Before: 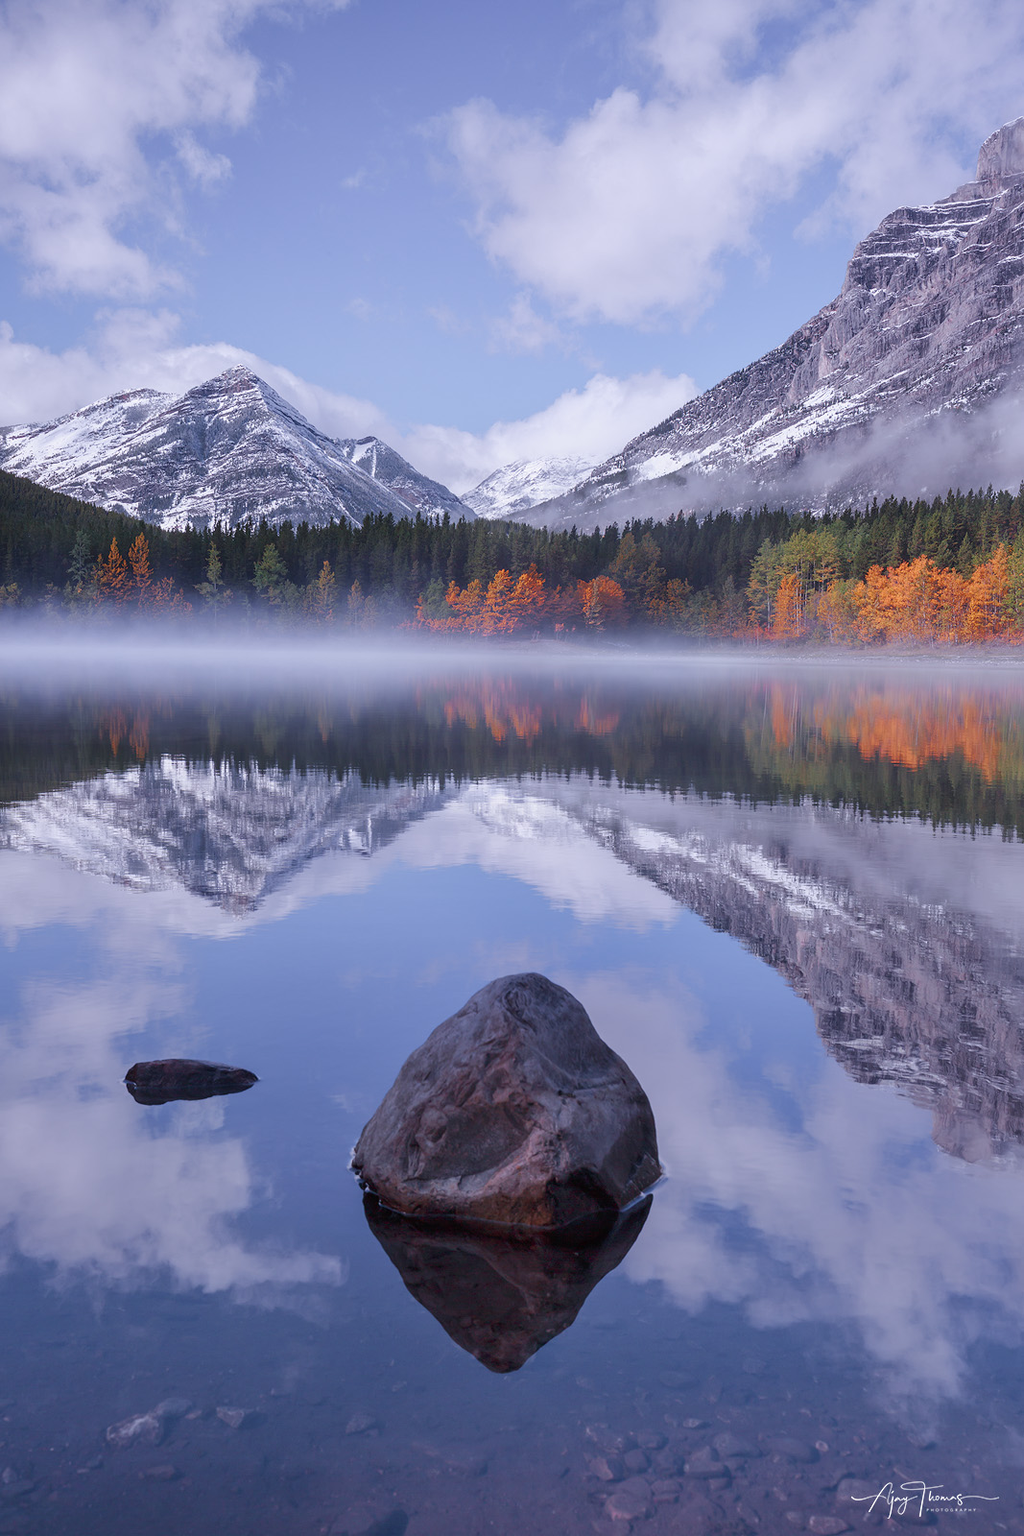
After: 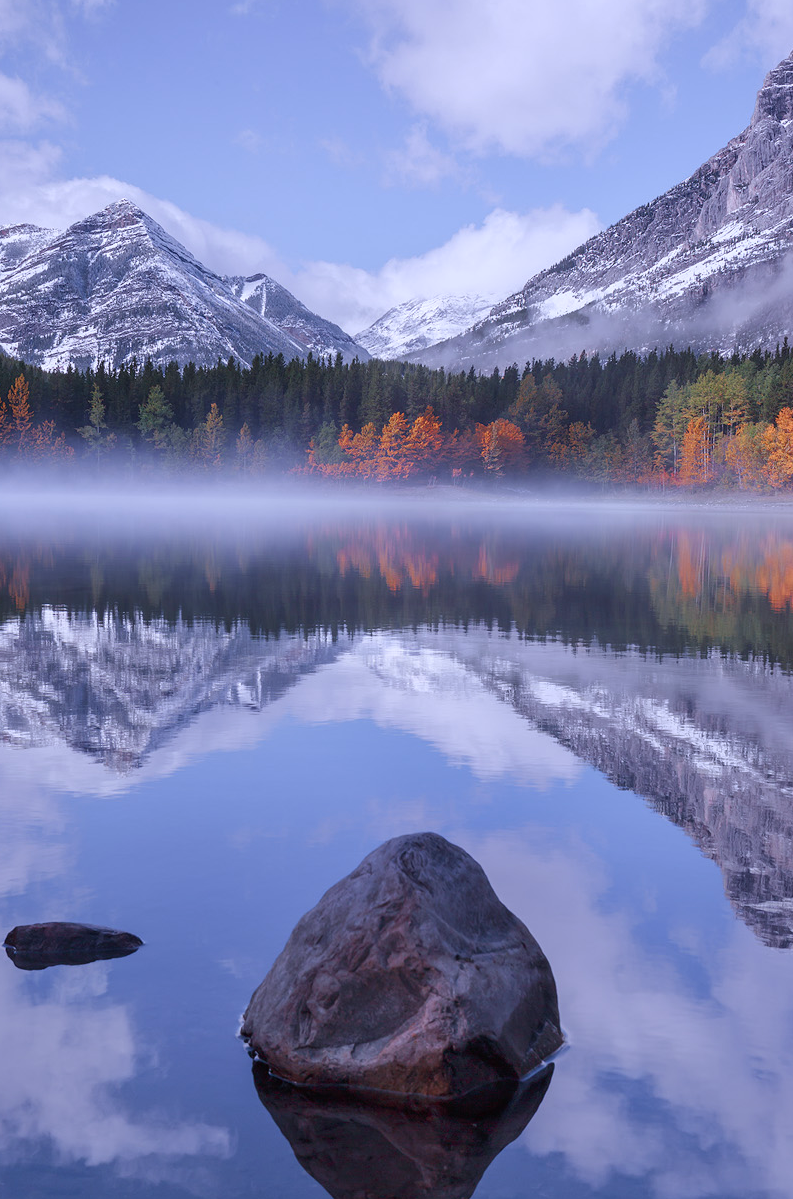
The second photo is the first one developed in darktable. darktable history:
color calibration: illuminant as shot in camera, x 0.358, y 0.373, temperature 4628.91 K, saturation algorithm version 1 (2020)
crop and rotate: left 11.885%, top 11.371%, right 13.709%, bottom 13.664%
